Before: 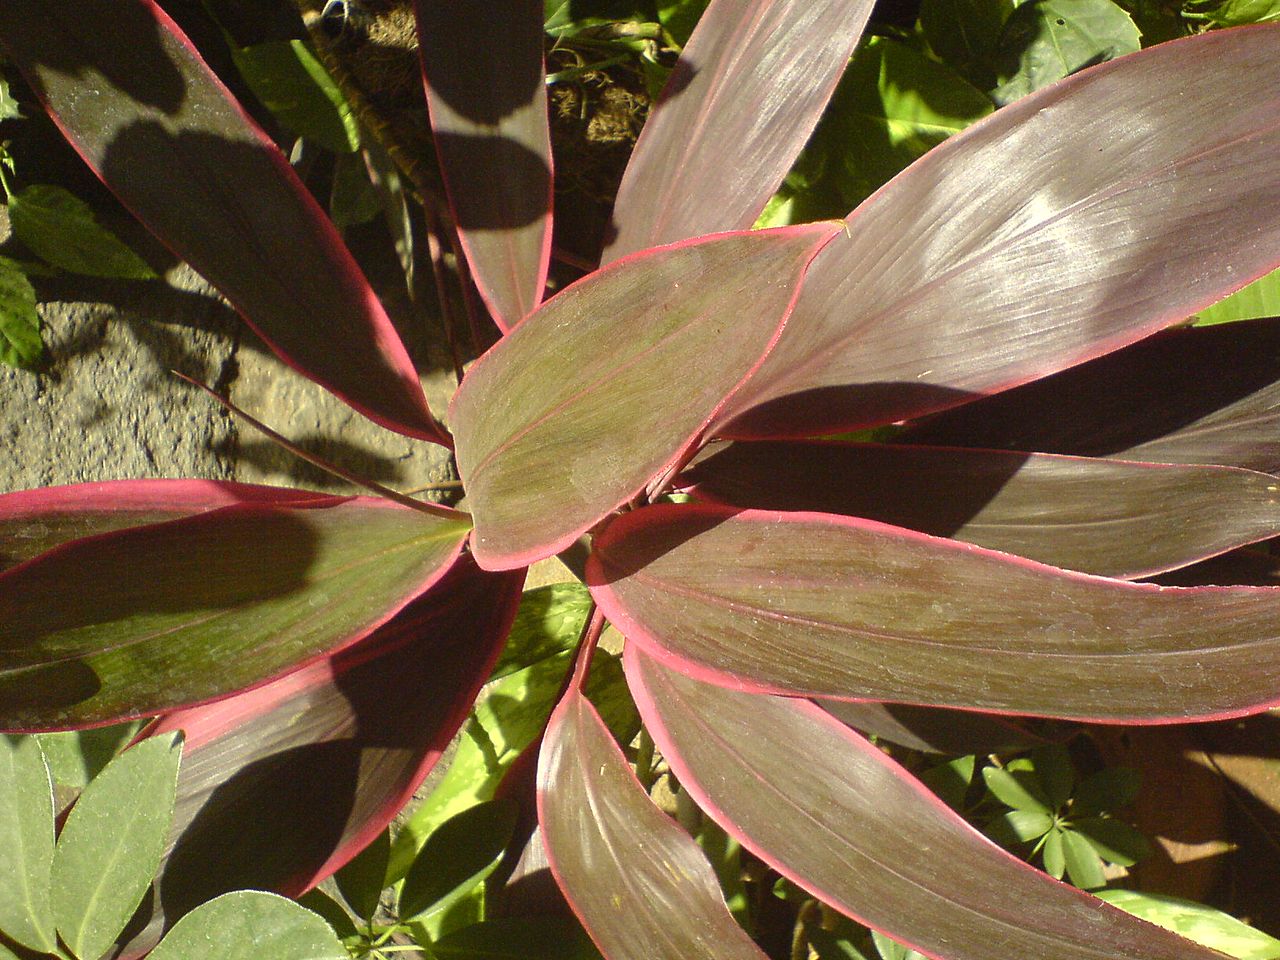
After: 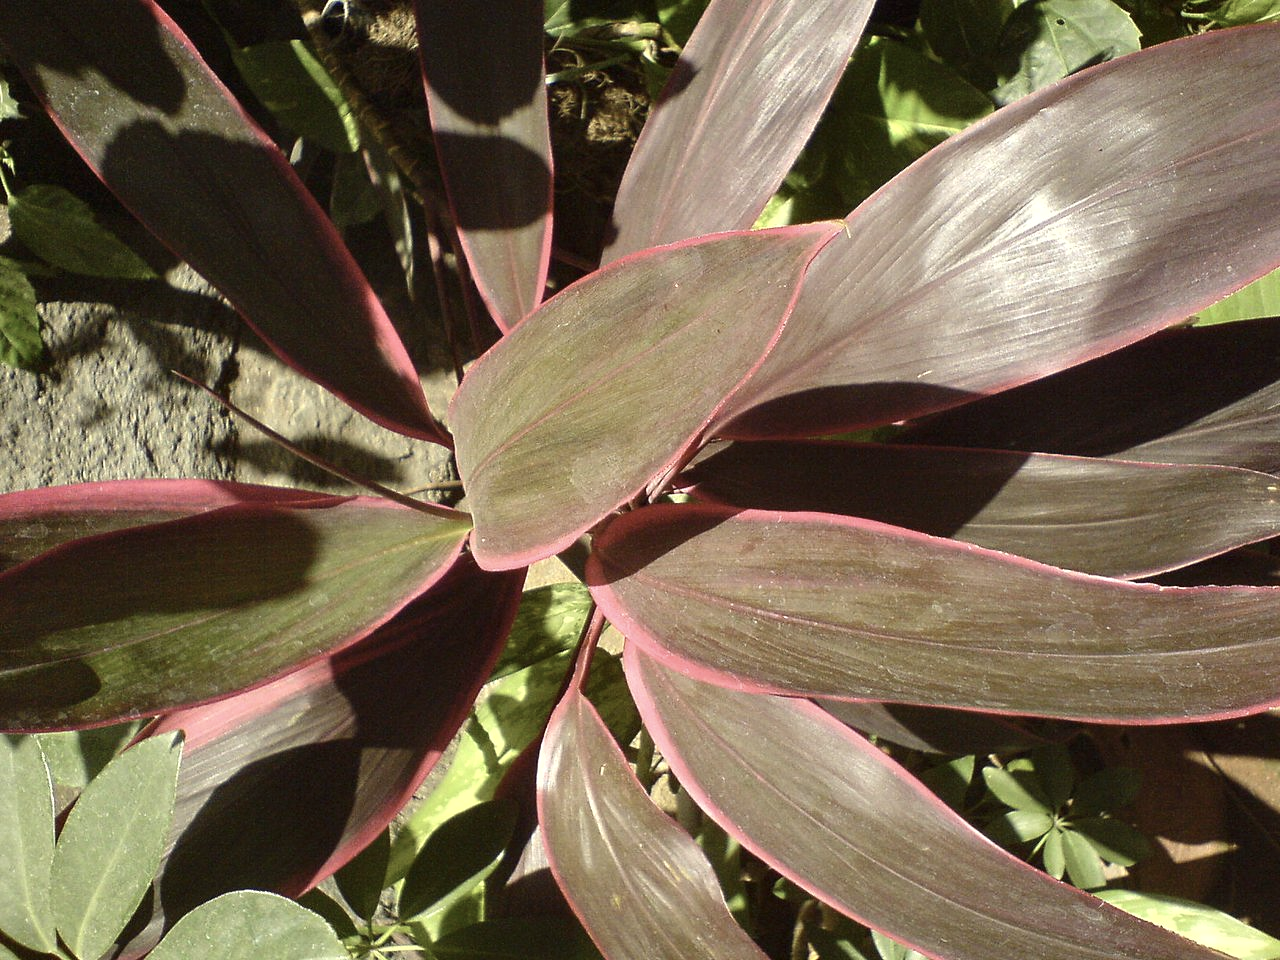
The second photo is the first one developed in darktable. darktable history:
contrast equalizer: octaves 7, y [[0.6 ×6], [0.55 ×6], [0 ×6], [0 ×6], [0 ×6]], mix 0.2
contrast brightness saturation: contrast 0.1, saturation -0.3
